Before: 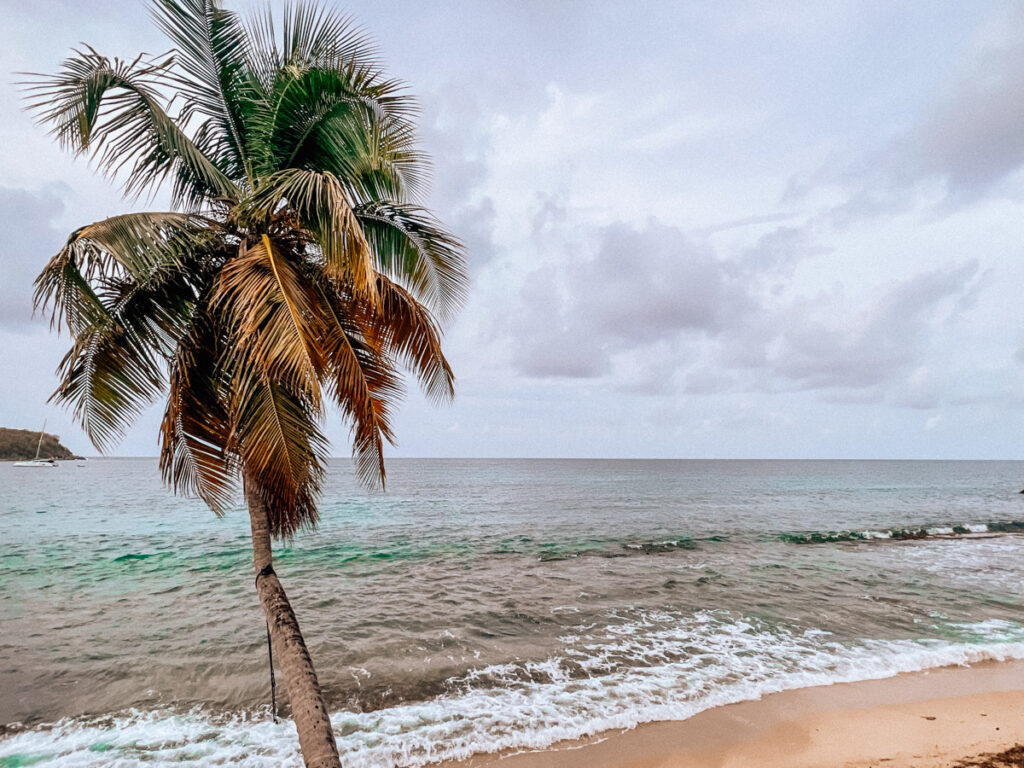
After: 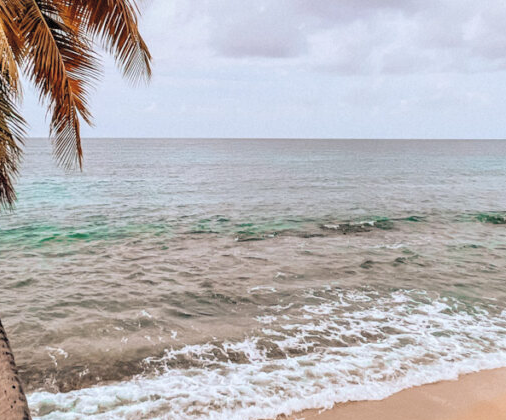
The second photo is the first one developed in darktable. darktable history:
crop: left 29.672%, top 41.786%, right 20.851%, bottom 3.487%
contrast brightness saturation: brightness 0.15
